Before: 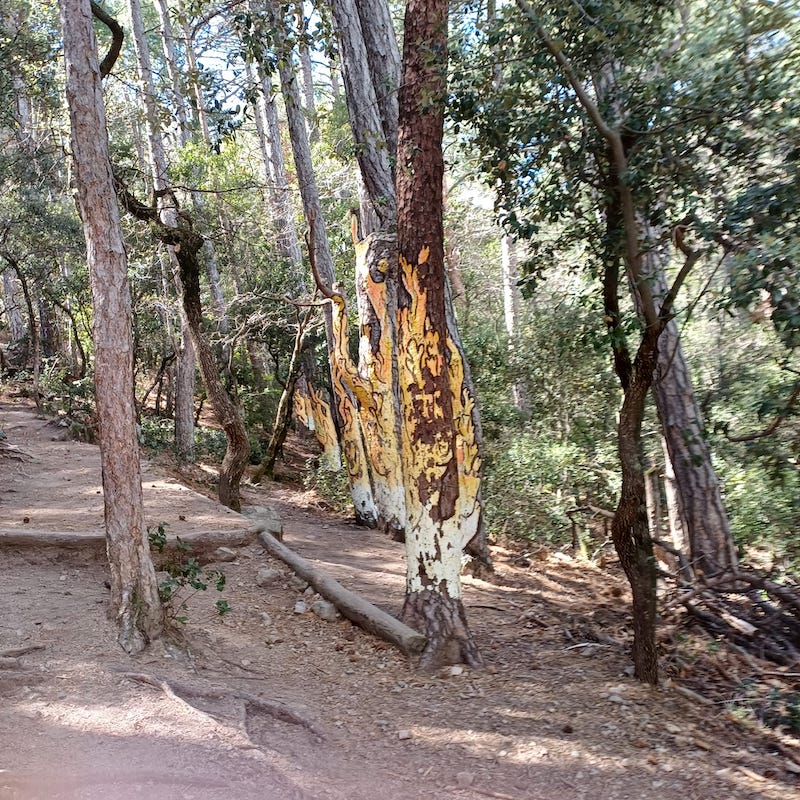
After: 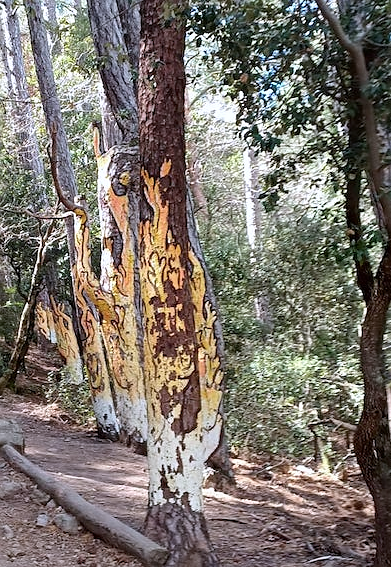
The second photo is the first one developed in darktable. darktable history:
color calibration: gray › normalize channels true, illuminant as shot in camera, x 0.358, y 0.373, temperature 4628.91 K, gamut compression 0.016
sharpen: radius 1.028, threshold 0.886
crop: left 32.289%, top 10.972%, right 18.729%, bottom 17.591%
